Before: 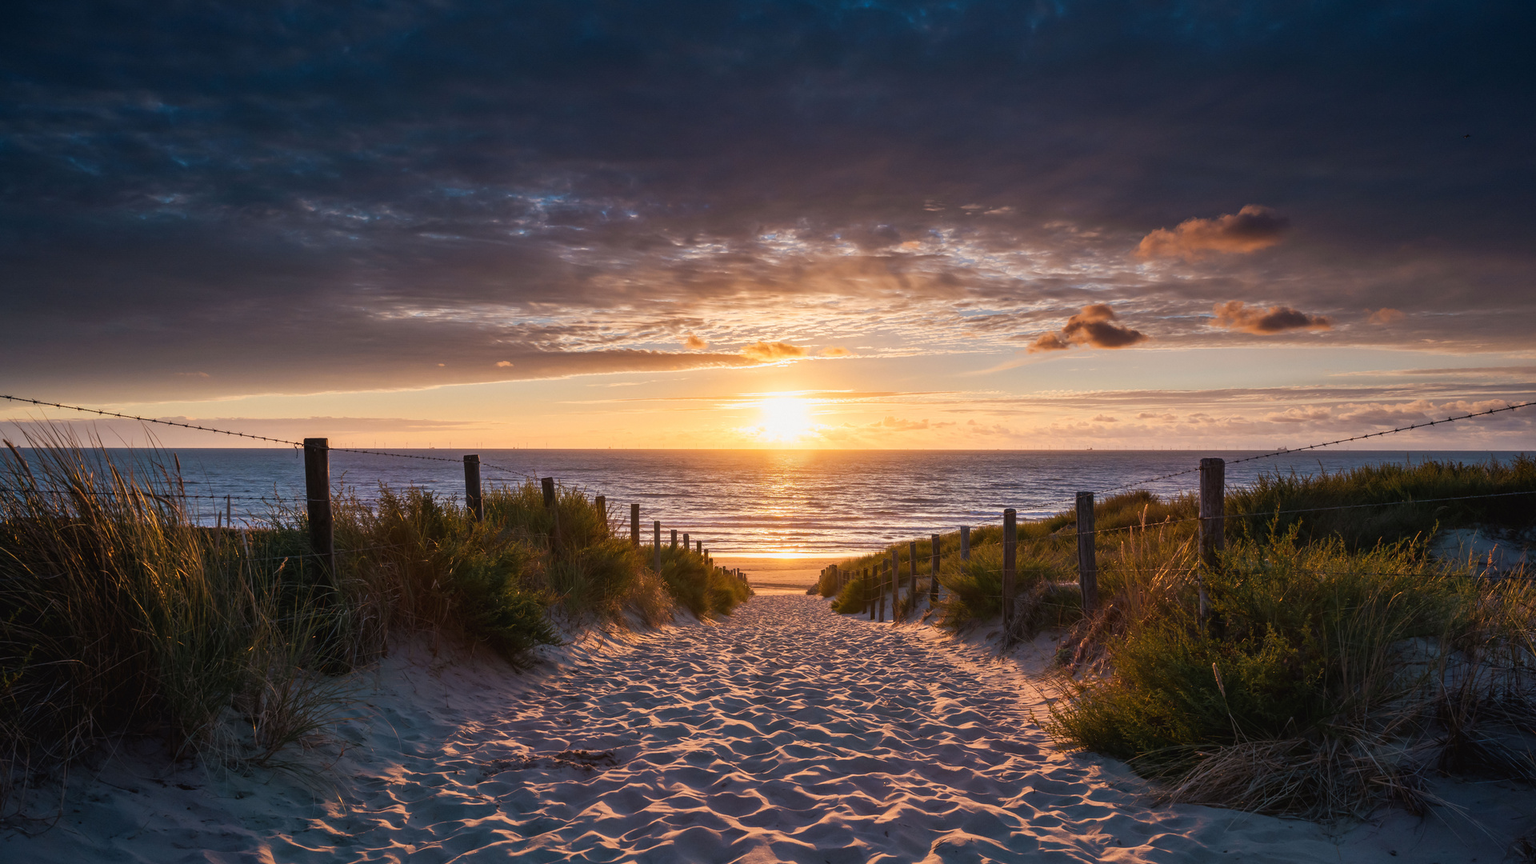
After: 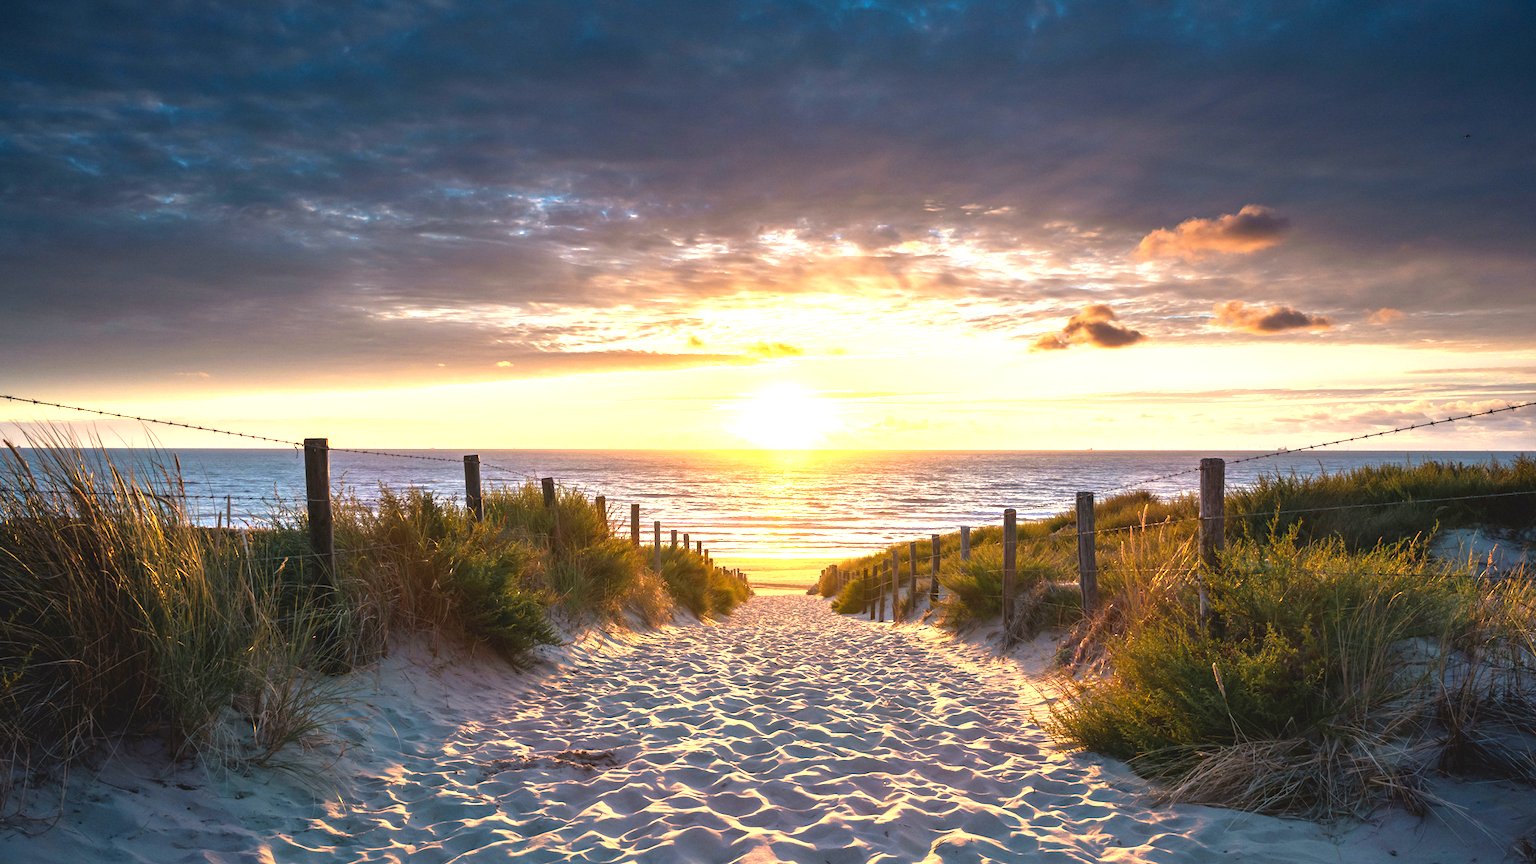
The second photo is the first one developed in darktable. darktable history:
color correction: highlights a* -4.28, highlights b* 6.53
exposure: black level correction 0, exposure 1.55 EV, compensate exposure bias true, compensate highlight preservation false
